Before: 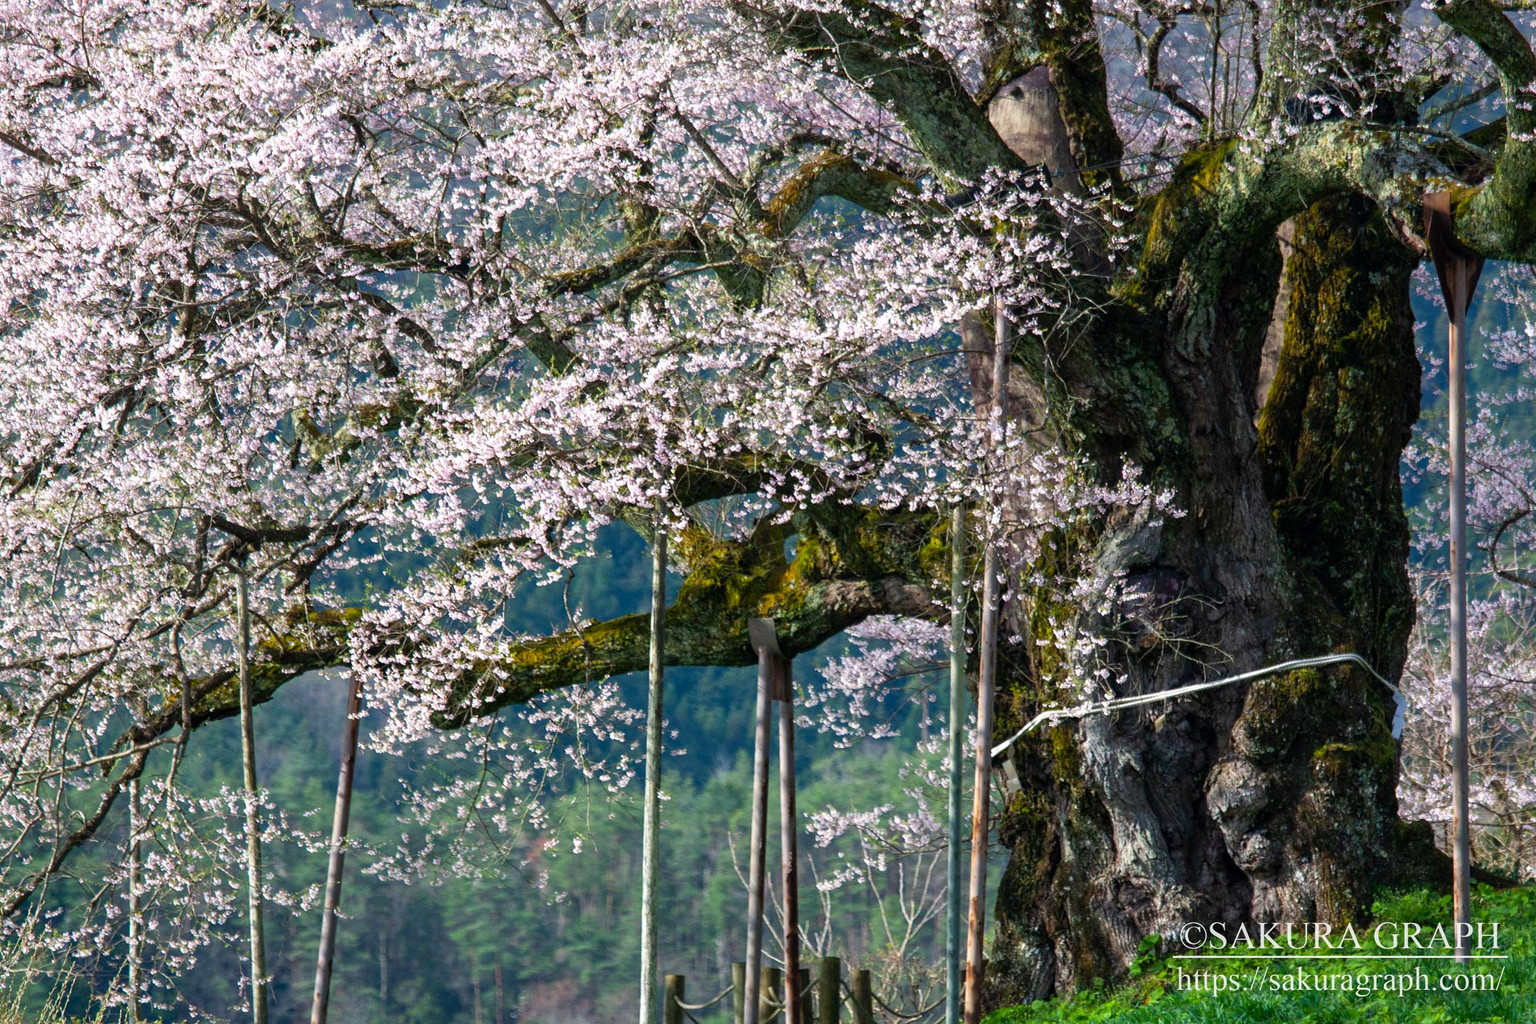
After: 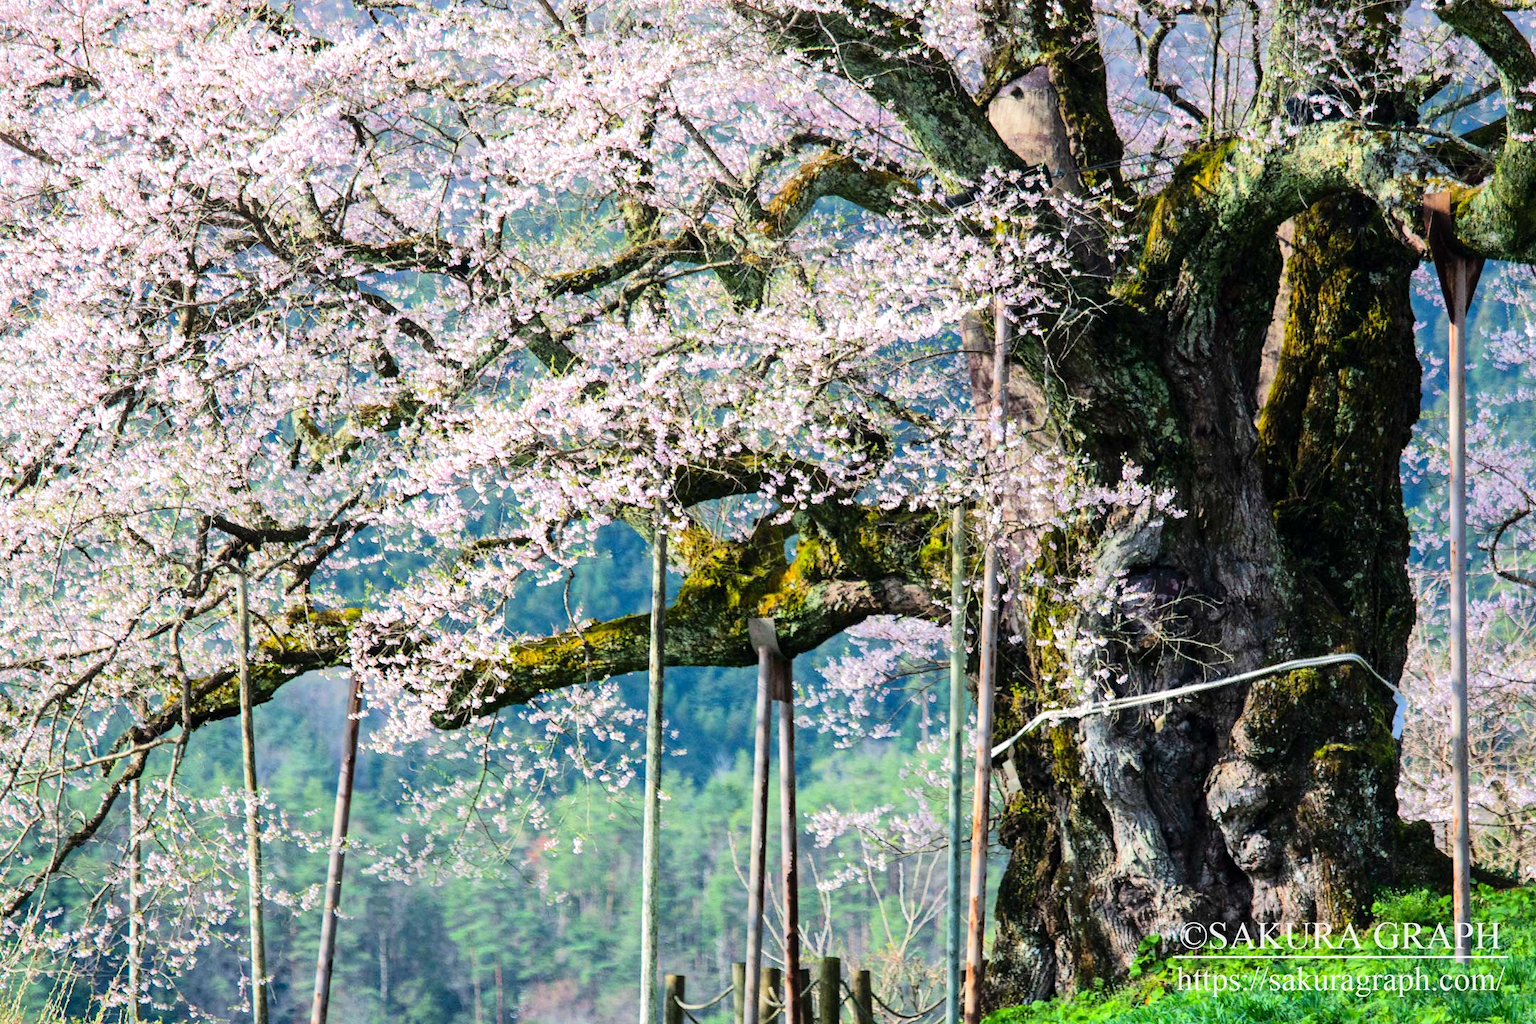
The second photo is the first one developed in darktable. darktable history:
tone equalizer: -7 EV 0.147 EV, -6 EV 0.584 EV, -5 EV 1.15 EV, -4 EV 1.32 EV, -3 EV 1.18 EV, -2 EV 0.6 EV, -1 EV 0.164 EV, edges refinement/feathering 500, mask exposure compensation -1.57 EV, preserve details no
